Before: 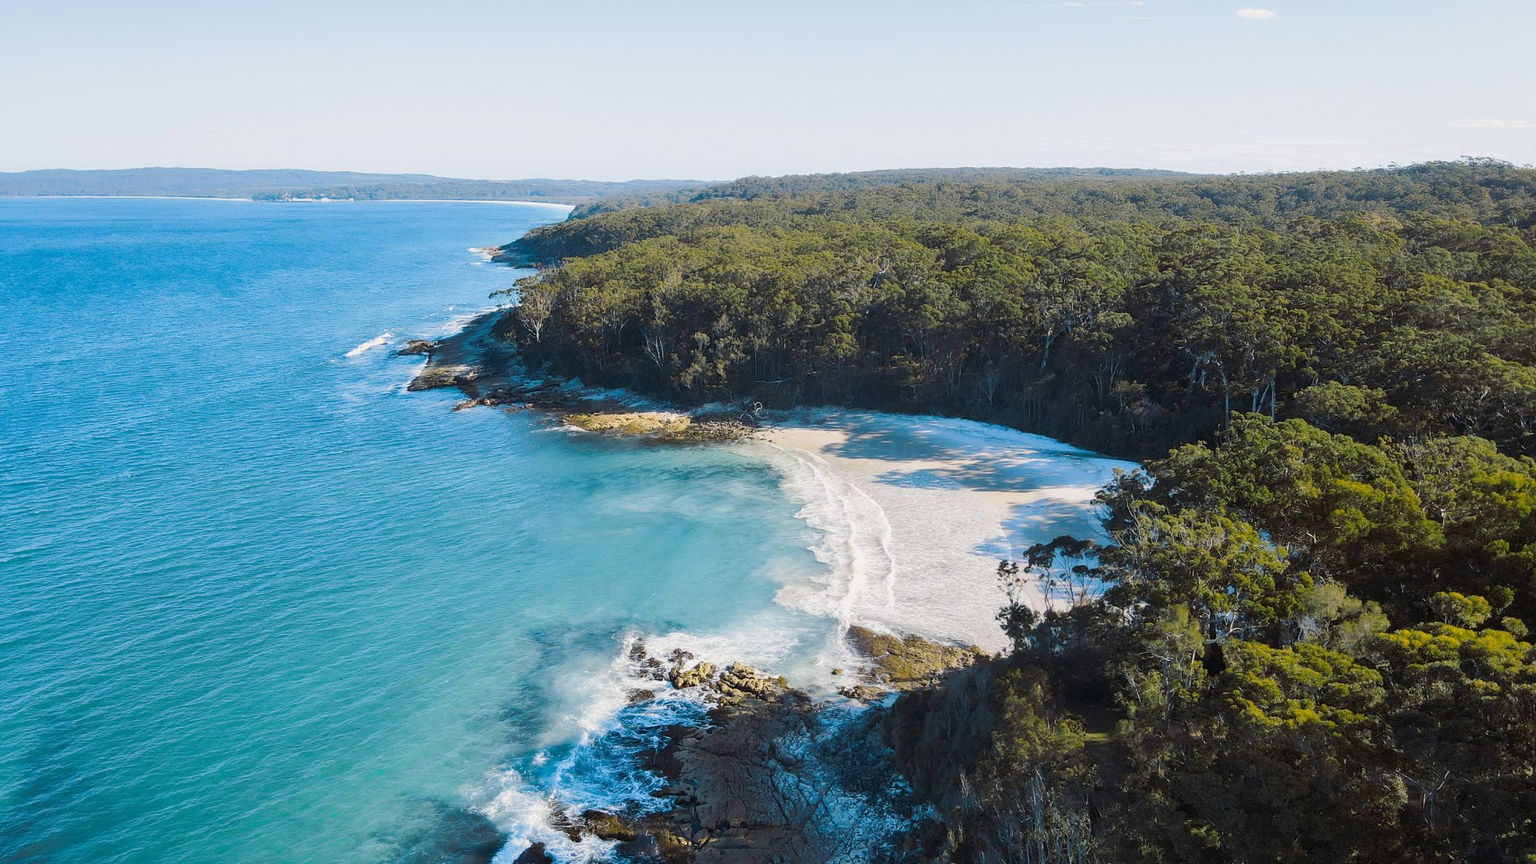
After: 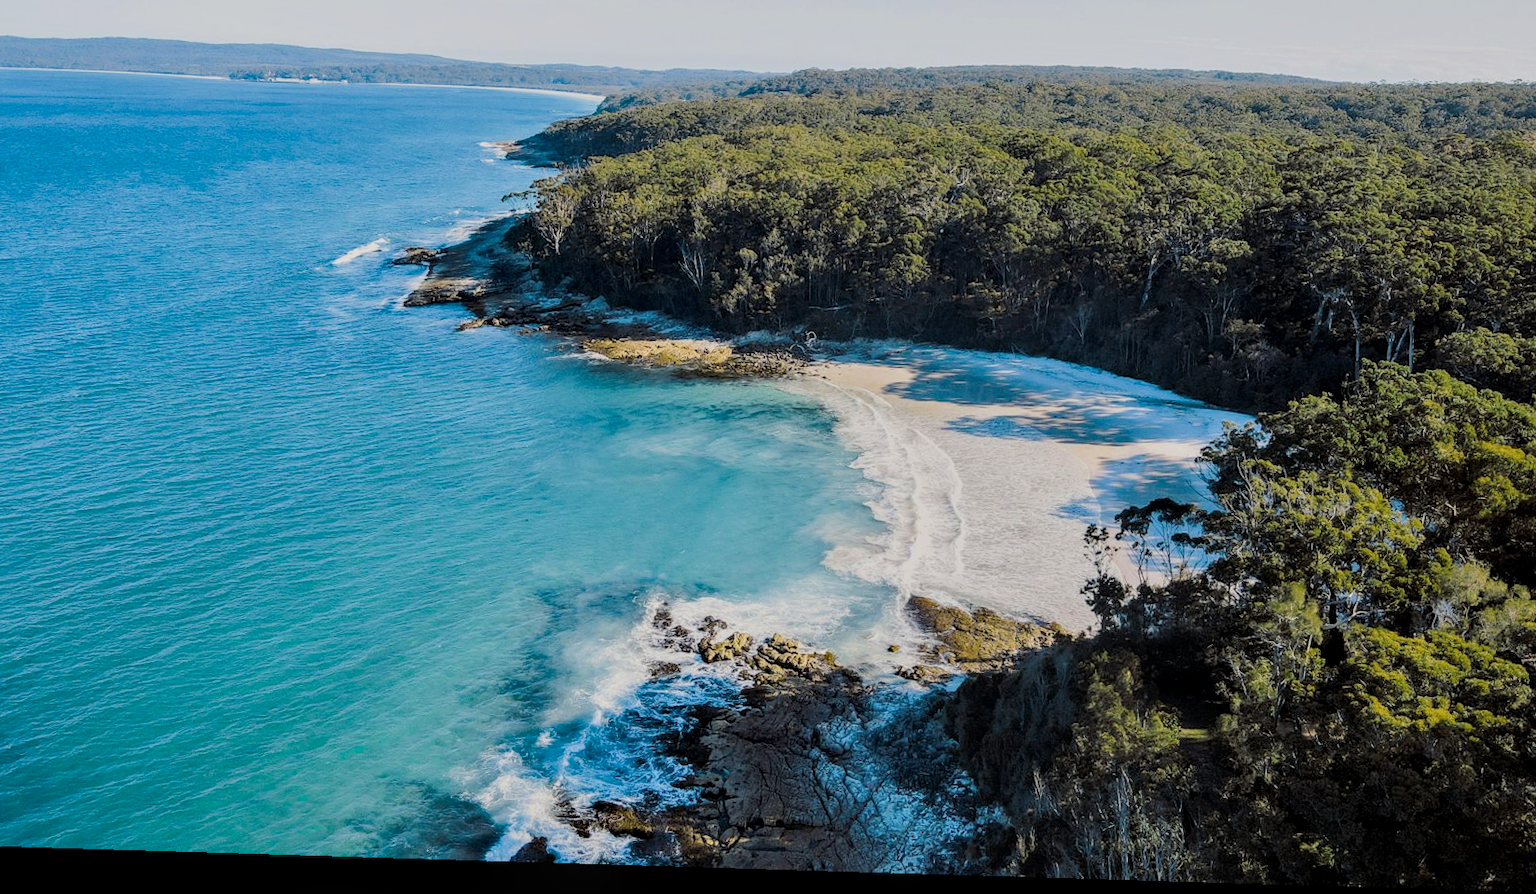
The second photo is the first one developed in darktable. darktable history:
crop and rotate: left 4.842%, top 15.51%, right 10.668%
rotate and perspective: rotation 1.72°, automatic cropping off
local contrast: on, module defaults
haze removal: compatibility mode true, adaptive false
filmic rgb: black relative exposure -7.65 EV, white relative exposure 4.56 EV, hardness 3.61, color science v6 (2022)
contrast equalizer: octaves 7, y [[0.6 ×6], [0.55 ×6], [0 ×6], [0 ×6], [0 ×6]], mix 0.2
exposure: compensate exposure bias true, compensate highlight preservation false
